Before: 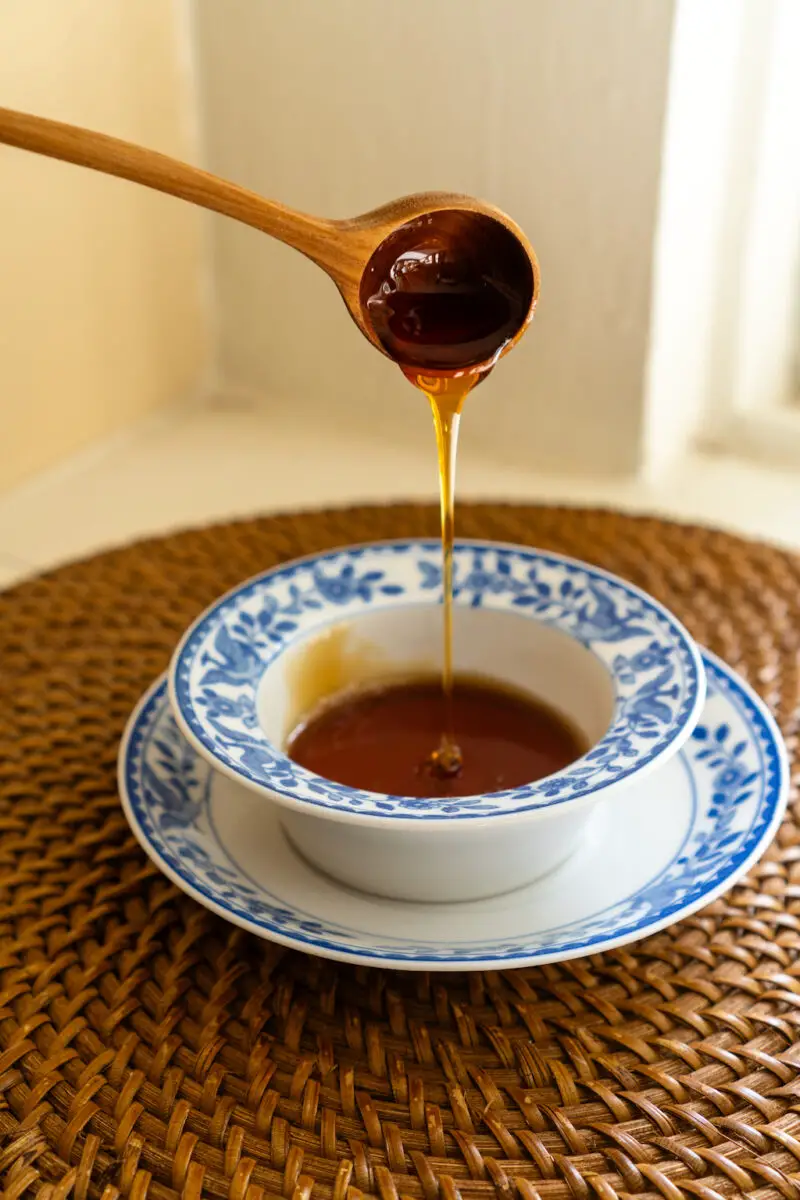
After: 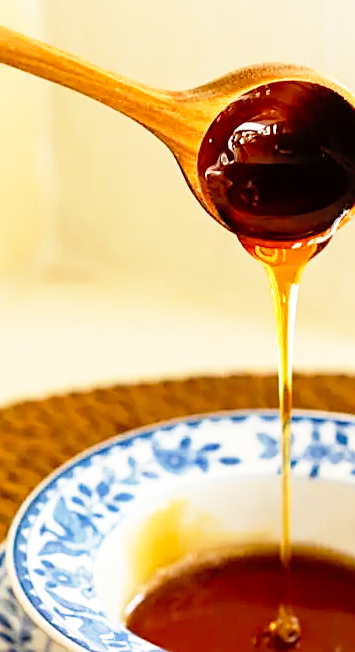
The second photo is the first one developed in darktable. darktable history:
base curve: curves: ch0 [(0, 0) (0.012, 0.01) (0.073, 0.168) (0.31, 0.711) (0.645, 0.957) (1, 1)], preserve colors none
crop: left 20.331%, top 10.764%, right 35.261%, bottom 34.88%
sharpen: on, module defaults
